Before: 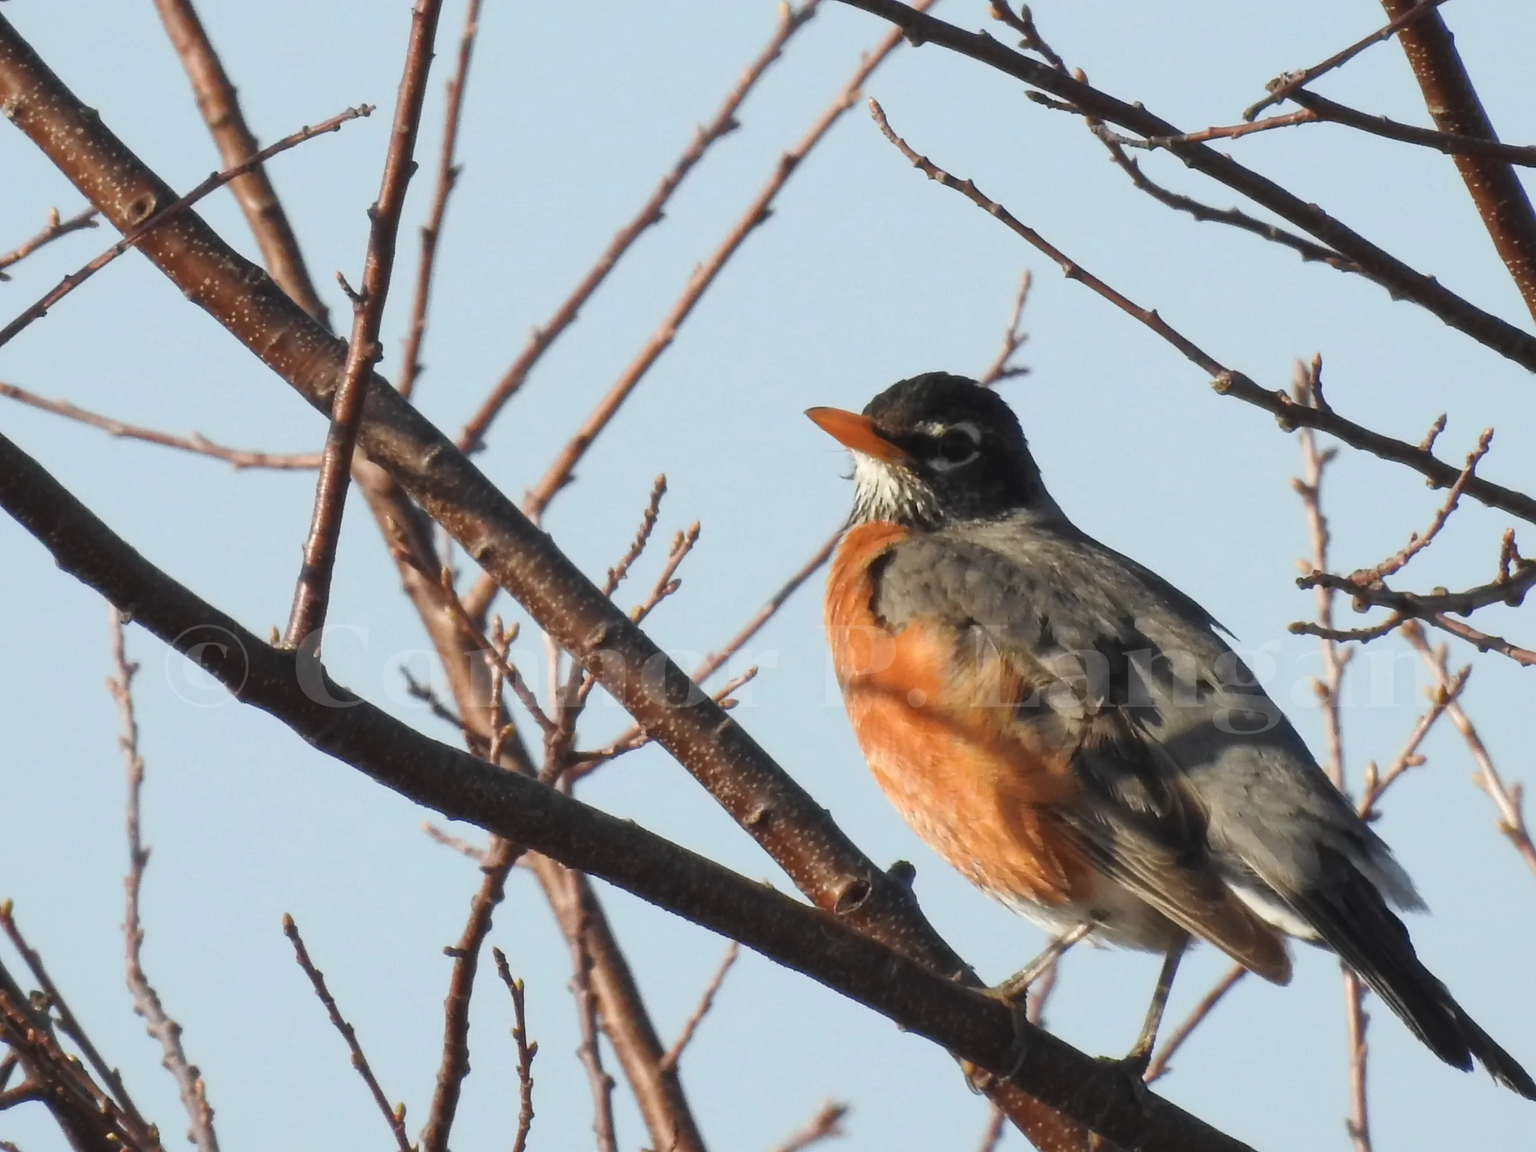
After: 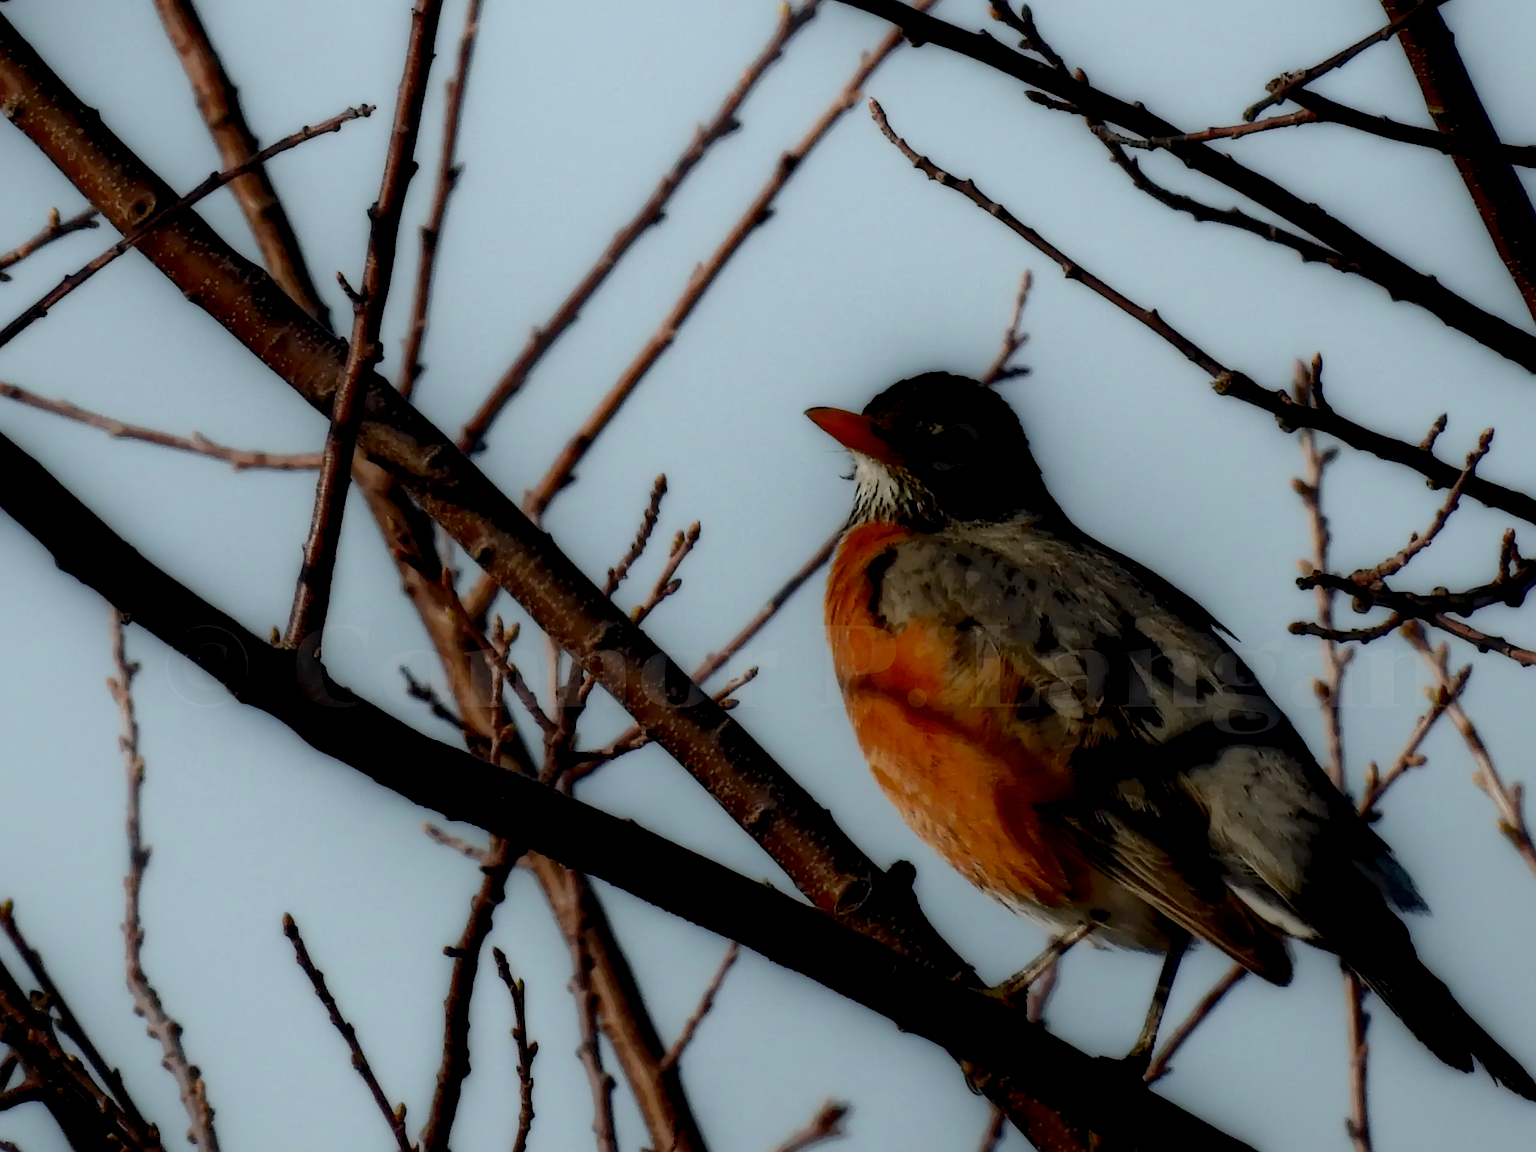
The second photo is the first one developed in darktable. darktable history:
local contrast: highlights 3%, shadows 195%, detail 164%, midtone range 0.004
sharpen: on, module defaults
color zones: curves: ch0 [(0.11, 0.396) (0.195, 0.36) (0.25, 0.5) (0.303, 0.412) (0.357, 0.544) (0.75, 0.5) (0.967, 0.328)]; ch1 [(0, 0.468) (0.112, 0.512) (0.202, 0.6) (0.25, 0.5) (0.307, 0.352) (0.357, 0.544) (0.75, 0.5) (0.963, 0.524)]
